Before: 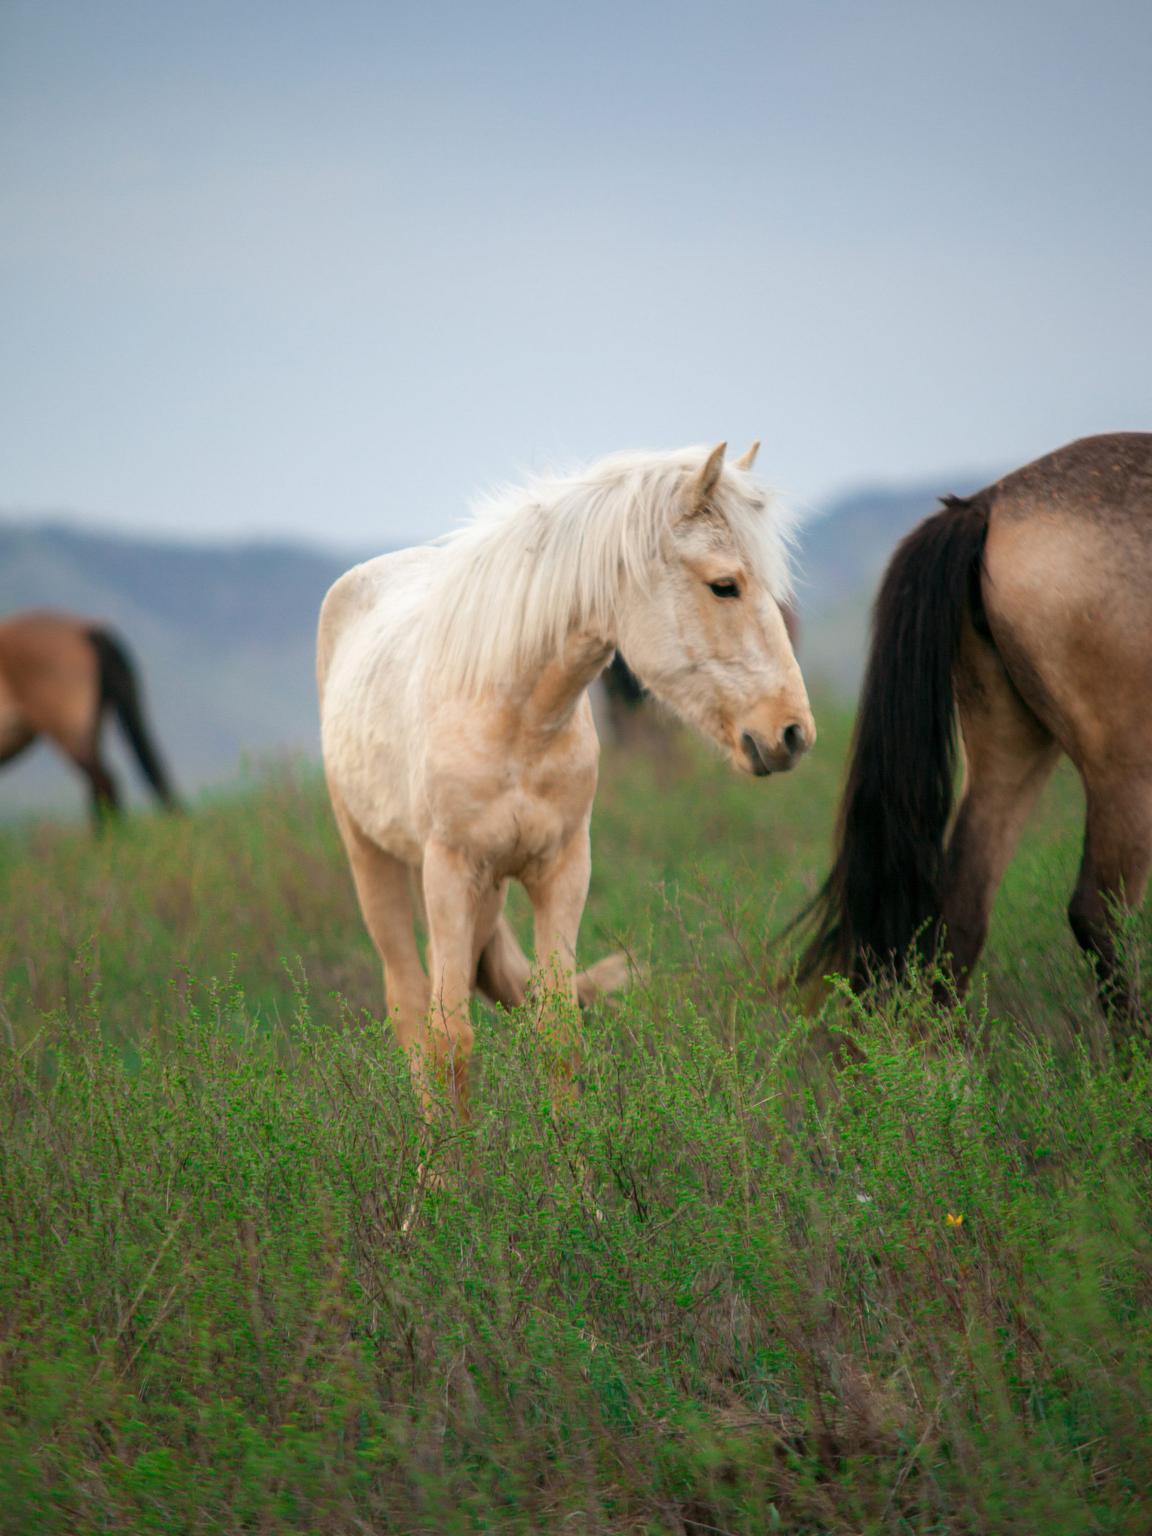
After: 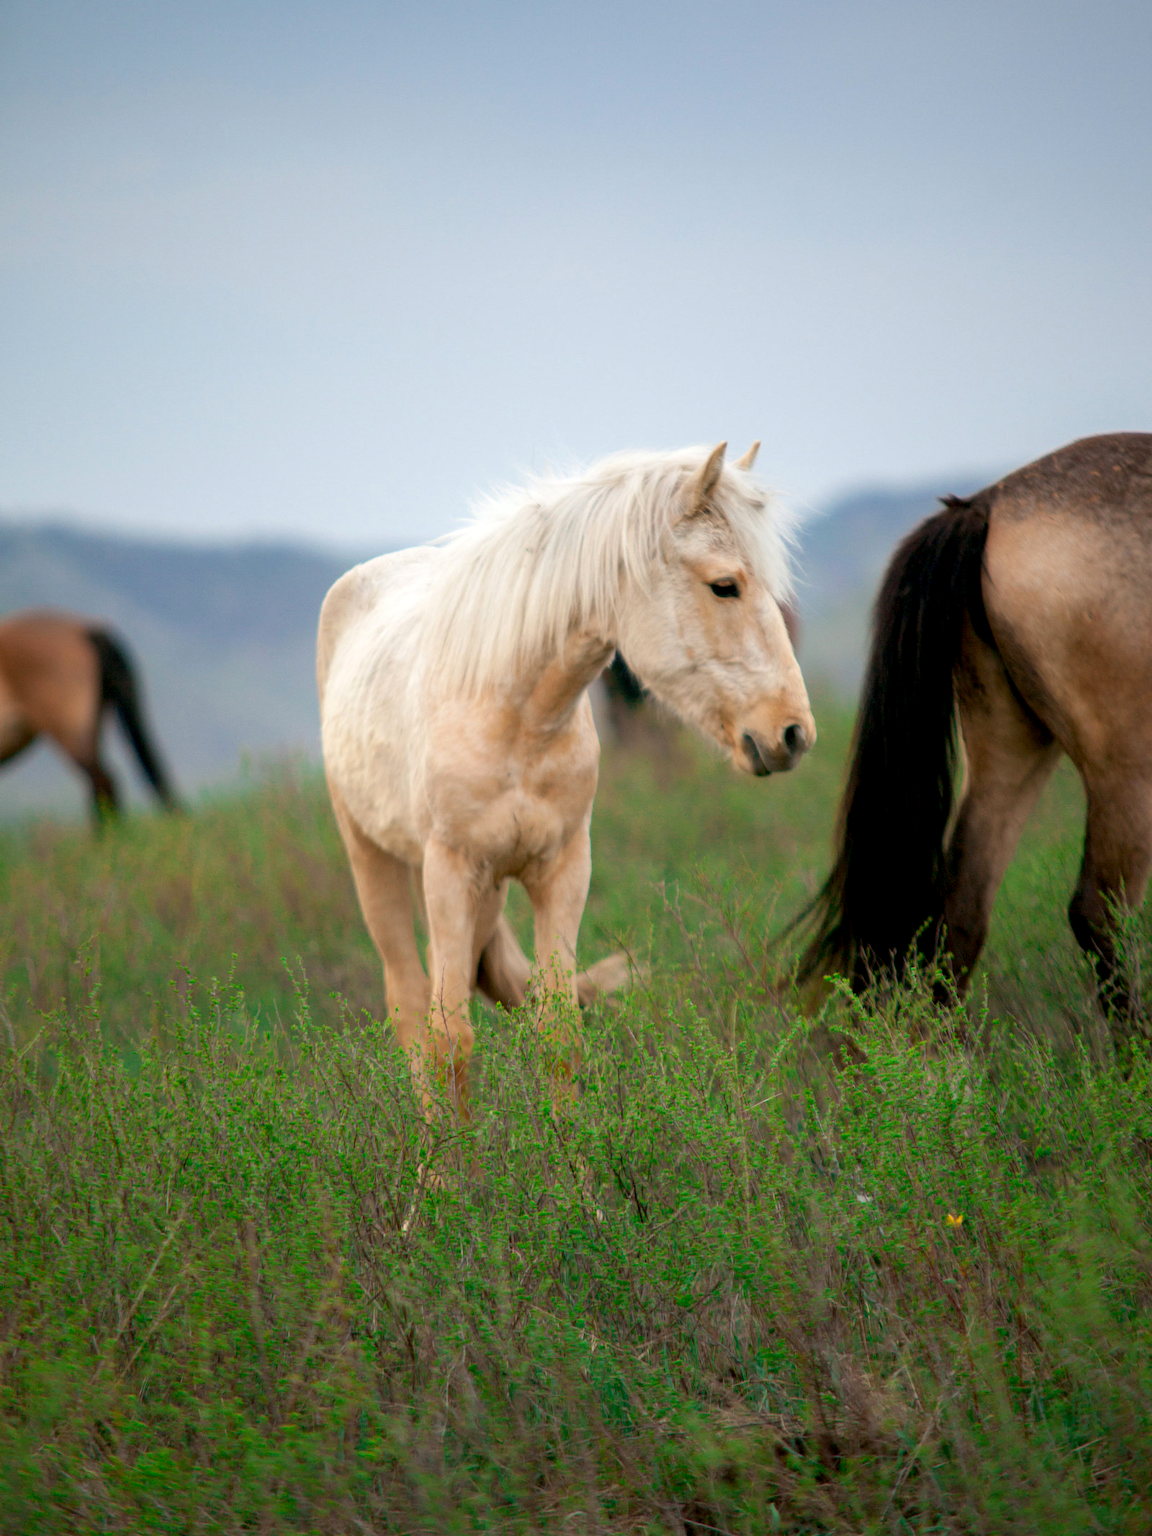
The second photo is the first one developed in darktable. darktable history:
exposure: black level correction 0.007, exposure 0.101 EV, compensate highlight preservation false
